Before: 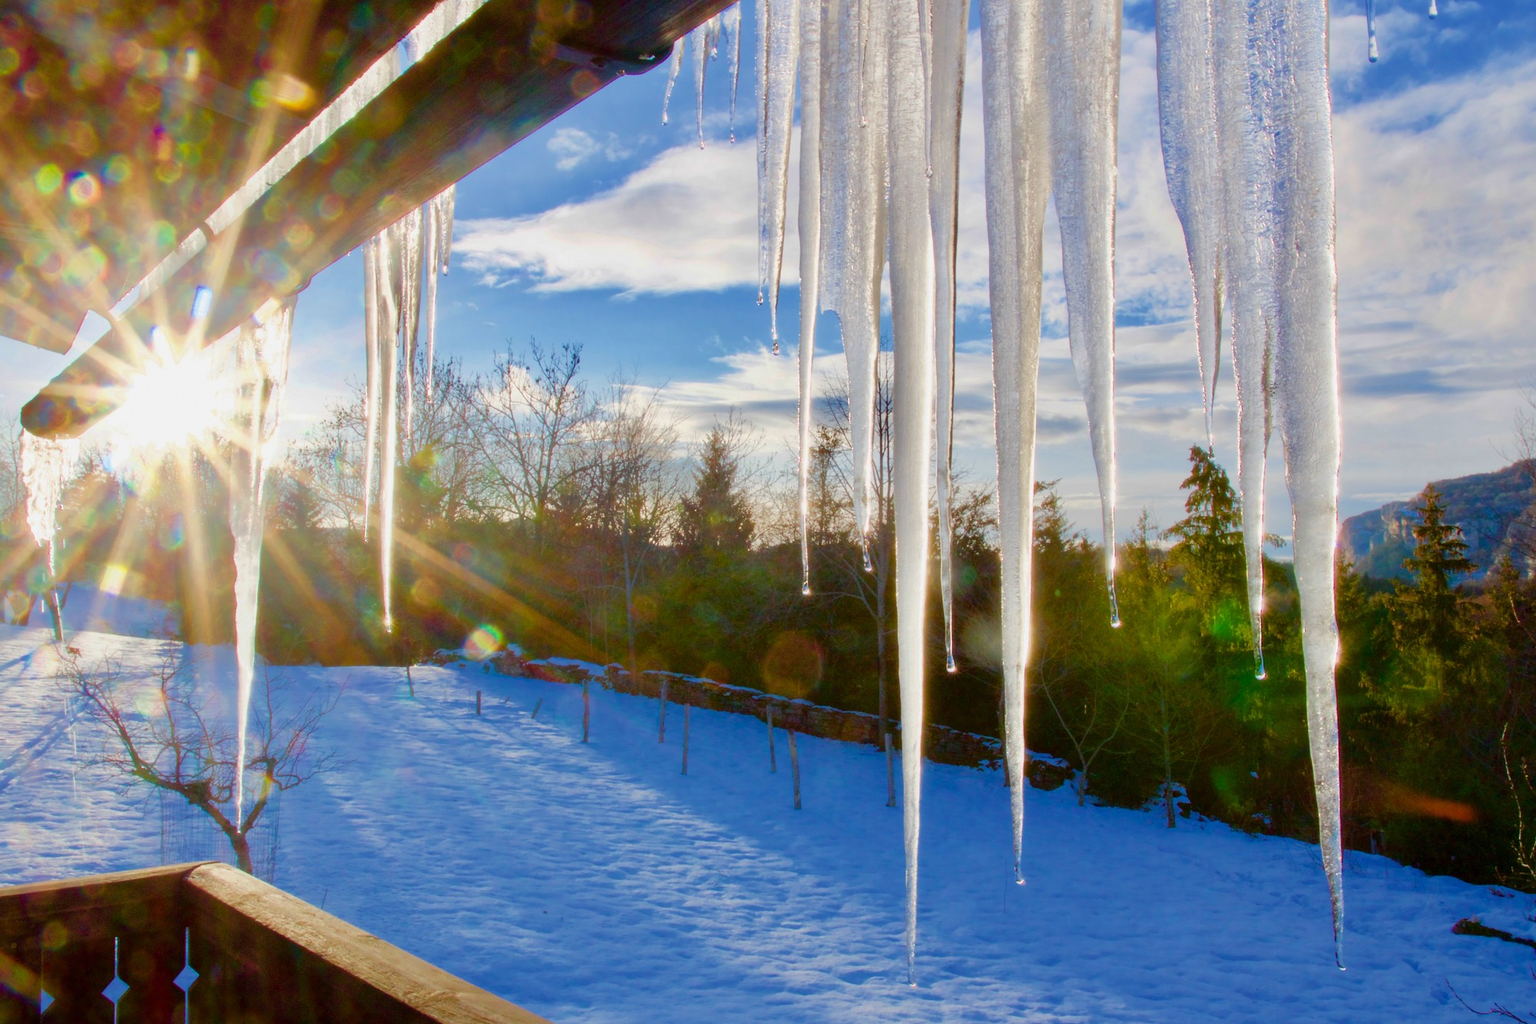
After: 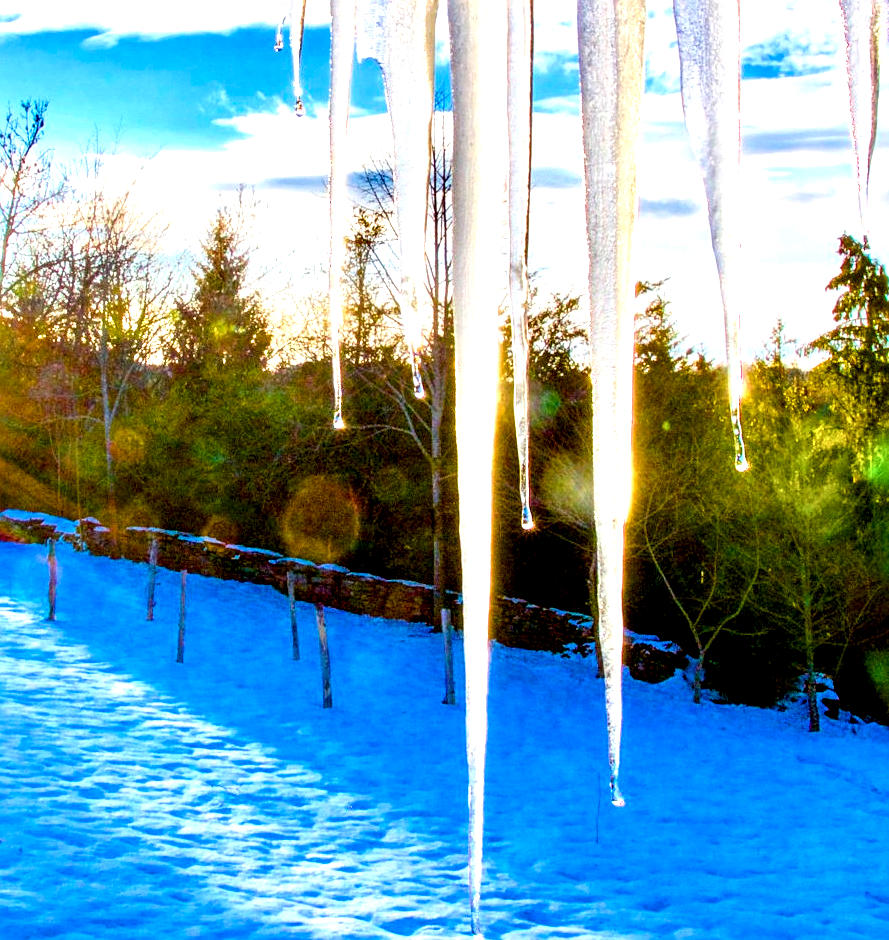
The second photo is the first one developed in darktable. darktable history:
color balance rgb: highlights gain › luminance 17.668%, linear chroma grading › global chroma 14.858%, perceptual saturation grading › global saturation 25.006%, global vibrance 40.291%
crop: left 35.578%, top 26.028%, right 19.94%, bottom 3.384%
exposure: black level correction 0.008, exposure 0.969 EV, compensate exposure bias true, compensate highlight preservation false
local contrast: highlights 65%, shadows 53%, detail 169%, midtone range 0.518
contrast brightness saturation: contrast 0.105, saturation -0.177
sharpen: radius 2.186, amount 0.378, threshold 0.153
